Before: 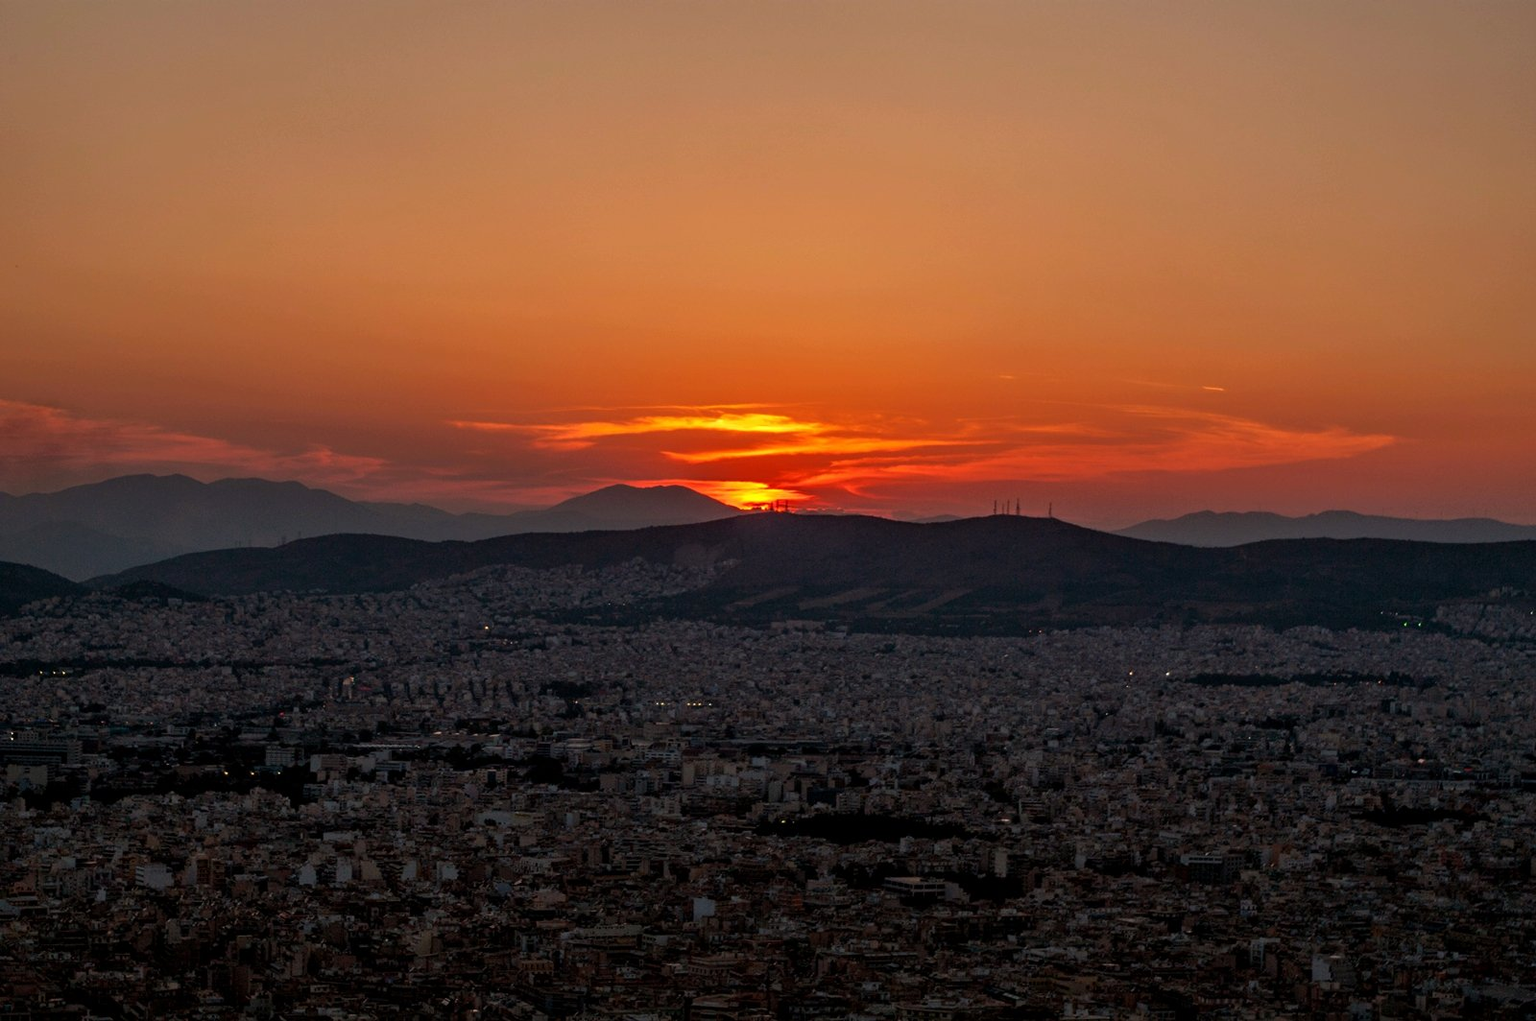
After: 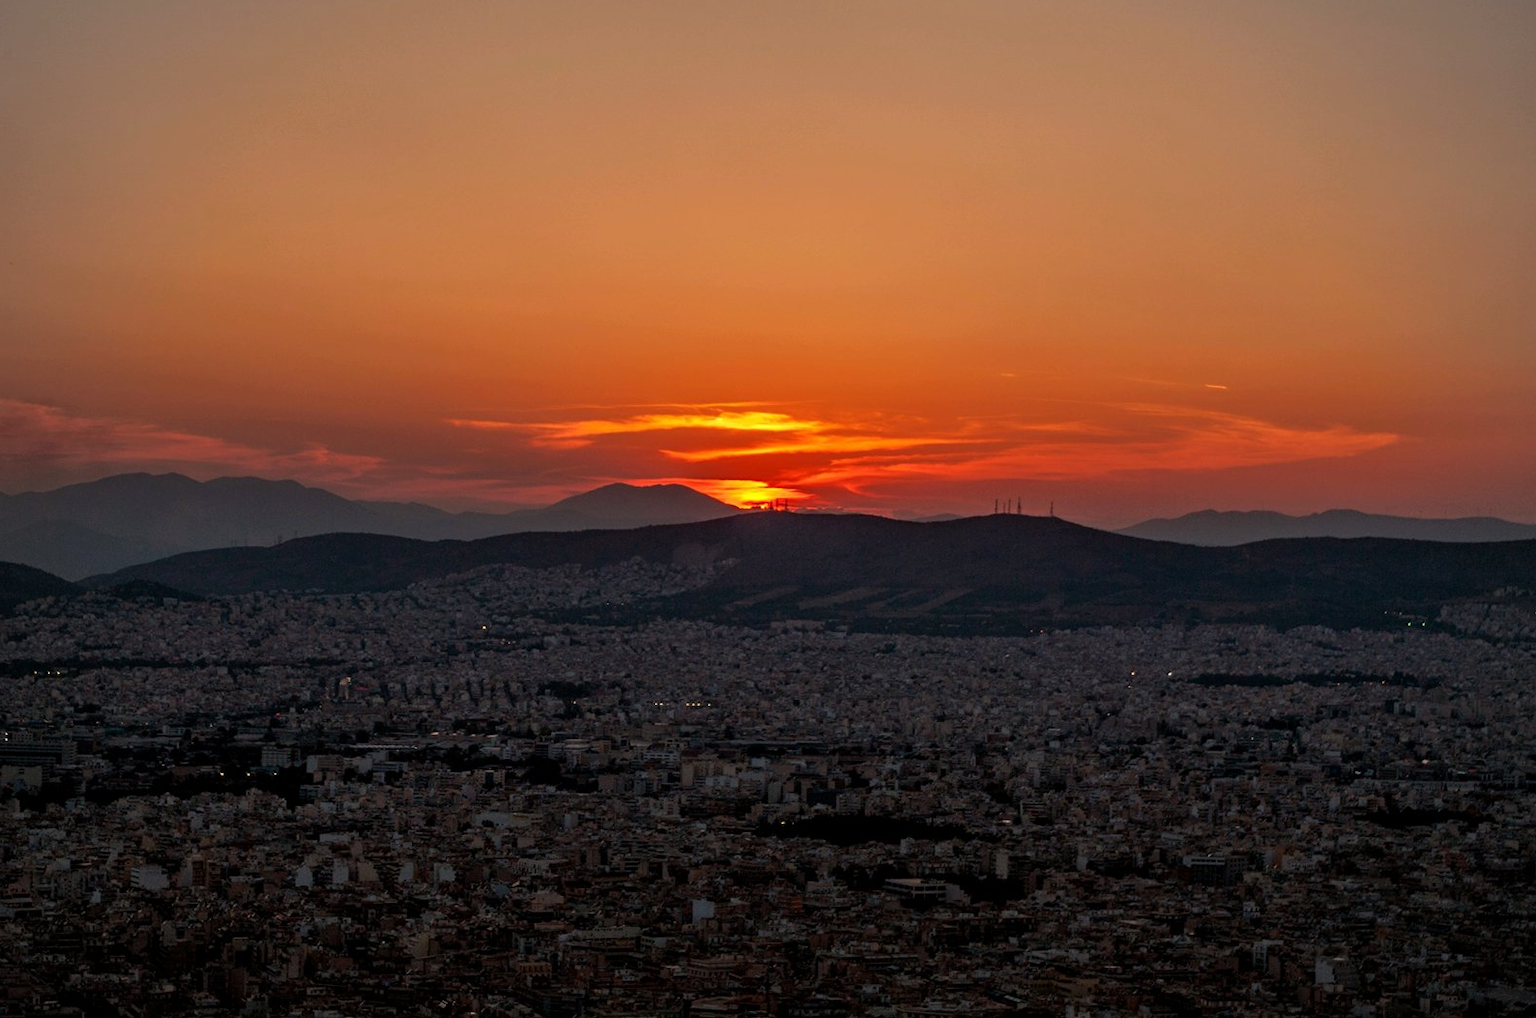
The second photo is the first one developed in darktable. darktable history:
crop: left 0.434%, top 0.485%, right 0.244%, bottom 0.386%
vignetting: brightness -0.167
